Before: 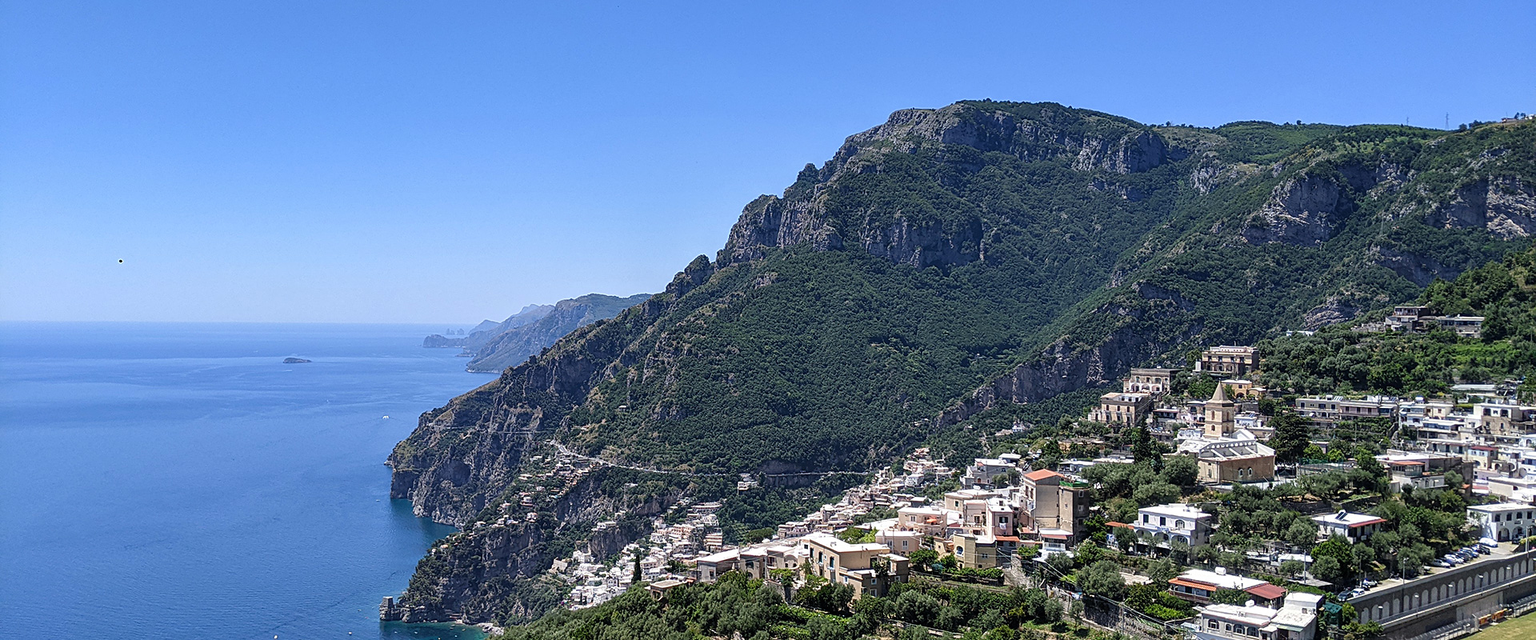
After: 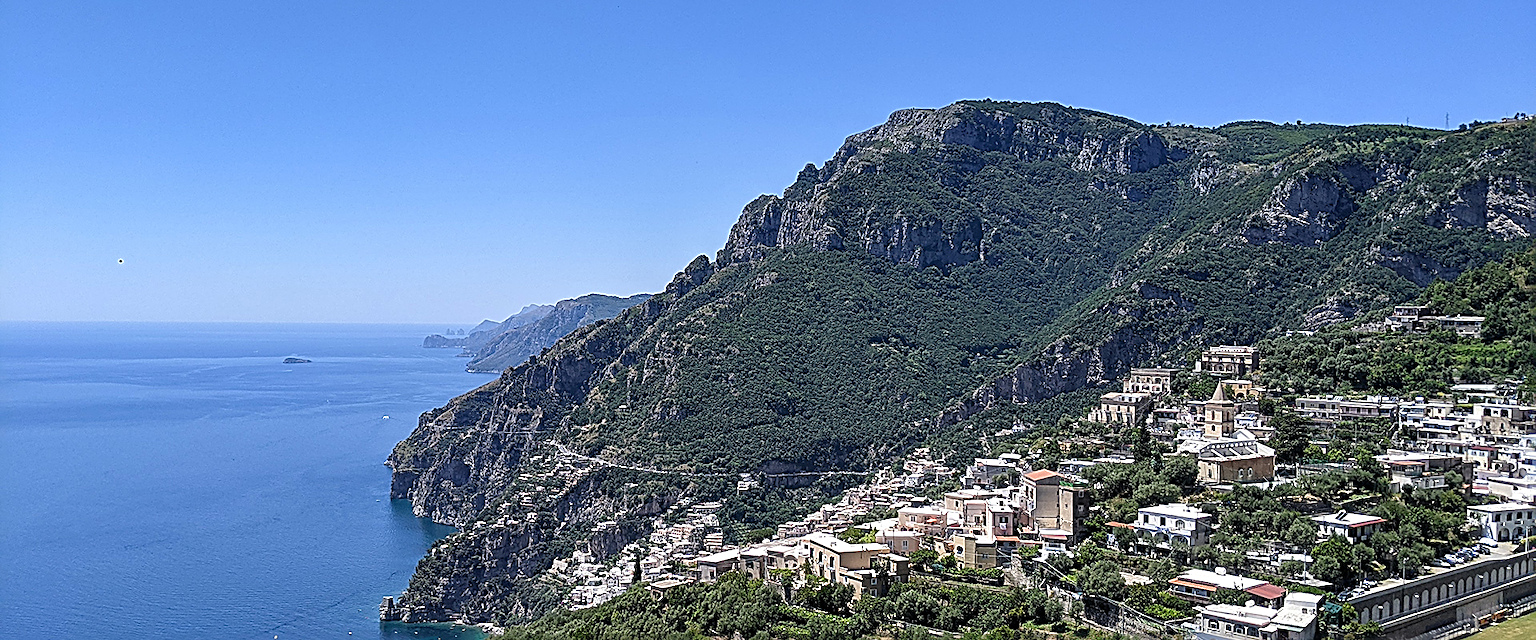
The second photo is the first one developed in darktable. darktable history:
levels: mode automatic, levels [0, 0.43, 0.984]
sharpen: radius 3.058, amount 0.762
